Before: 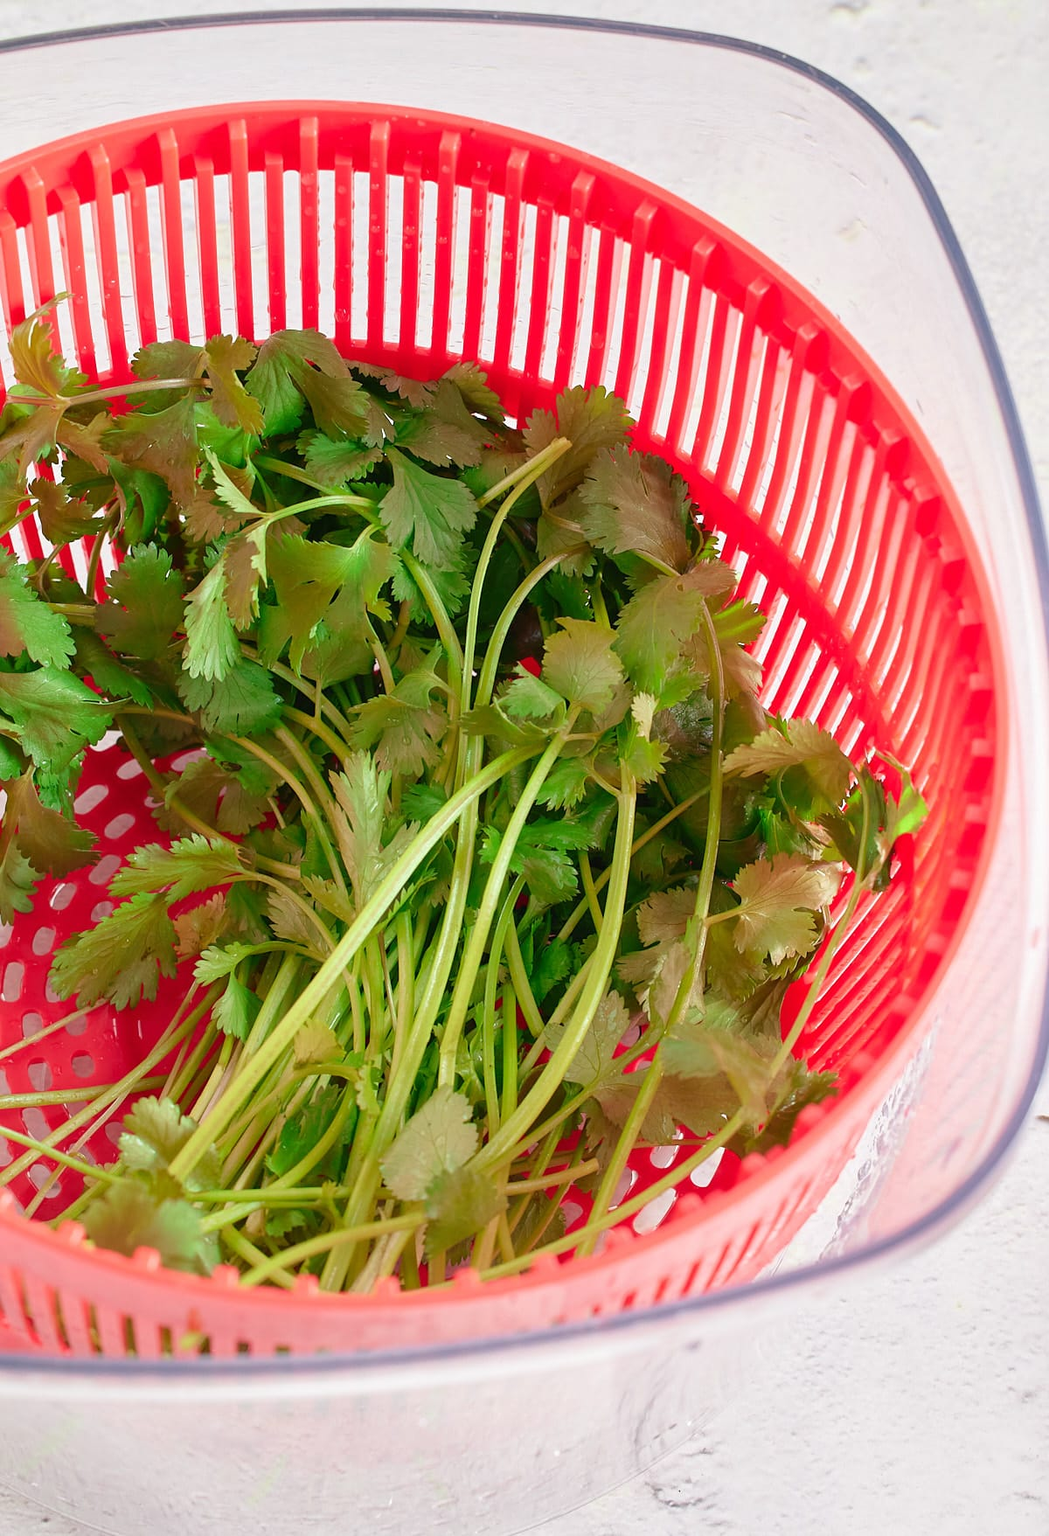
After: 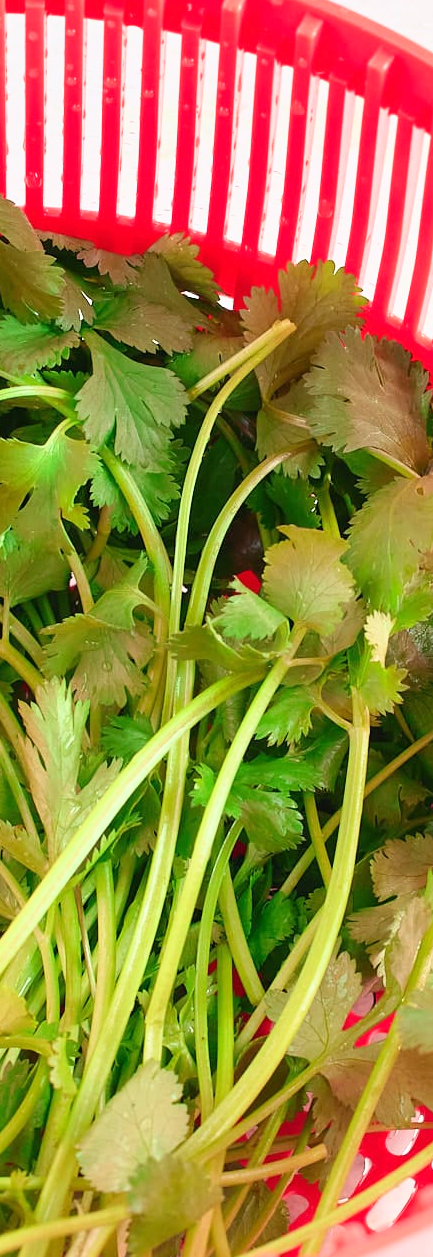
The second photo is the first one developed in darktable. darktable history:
base curve: curves: ch0 [(0, 0) (0.579, 0.807) (1, 1)]
crop and rotate: left 29.857%, top 10.318%, right 34.053%, bottom 18.095%
